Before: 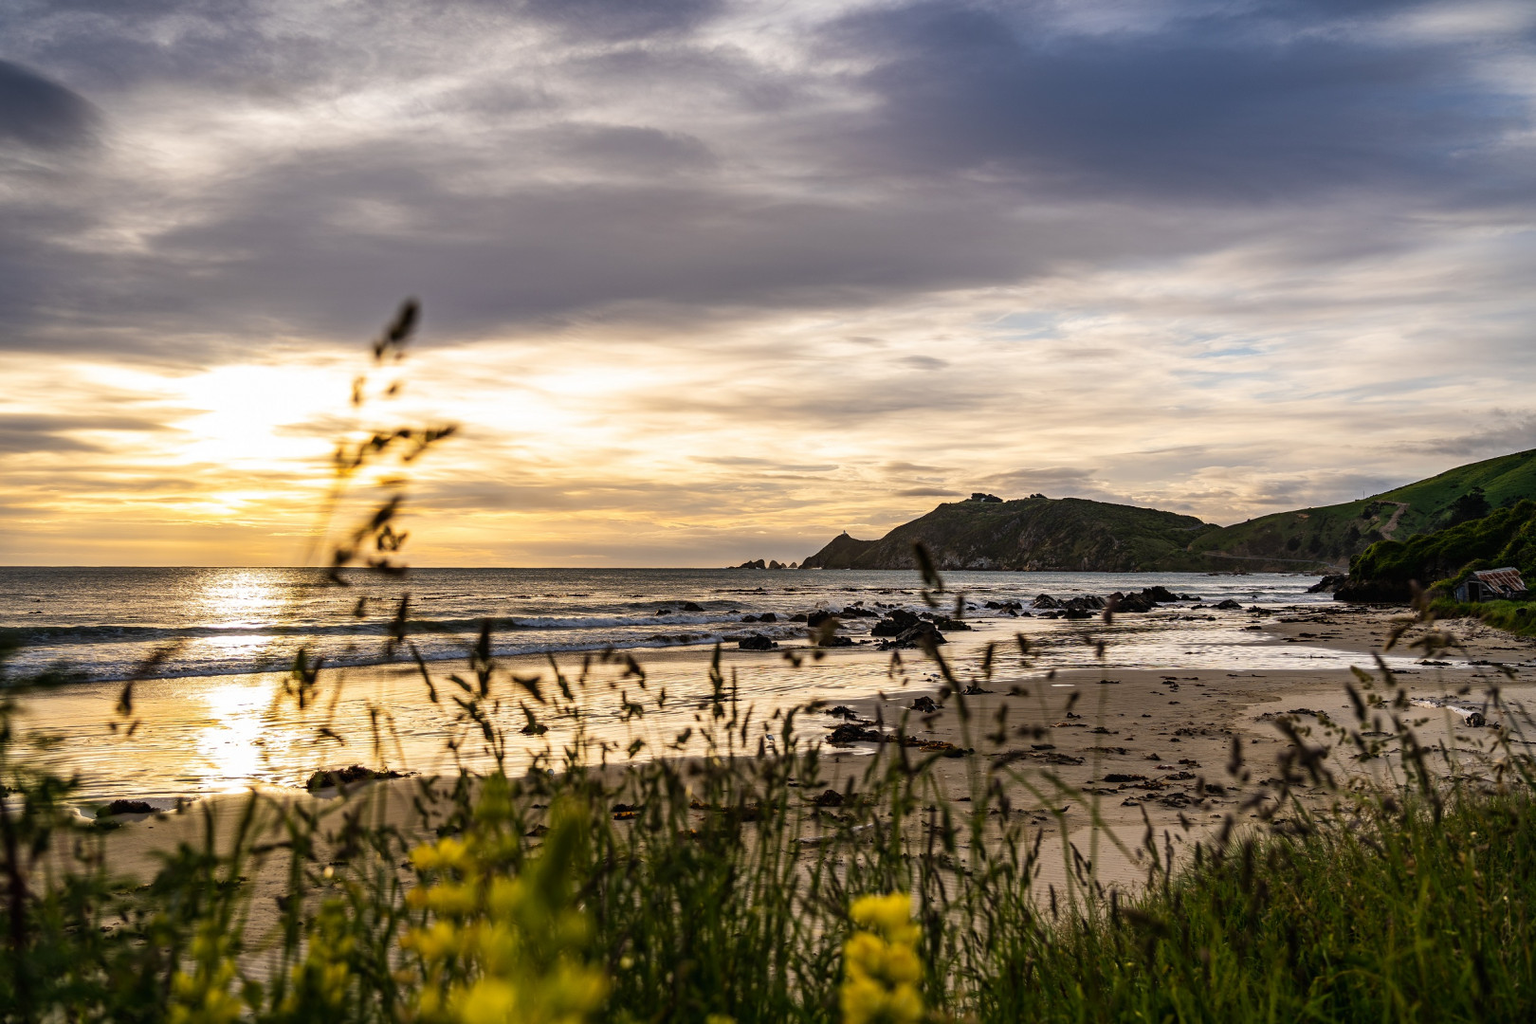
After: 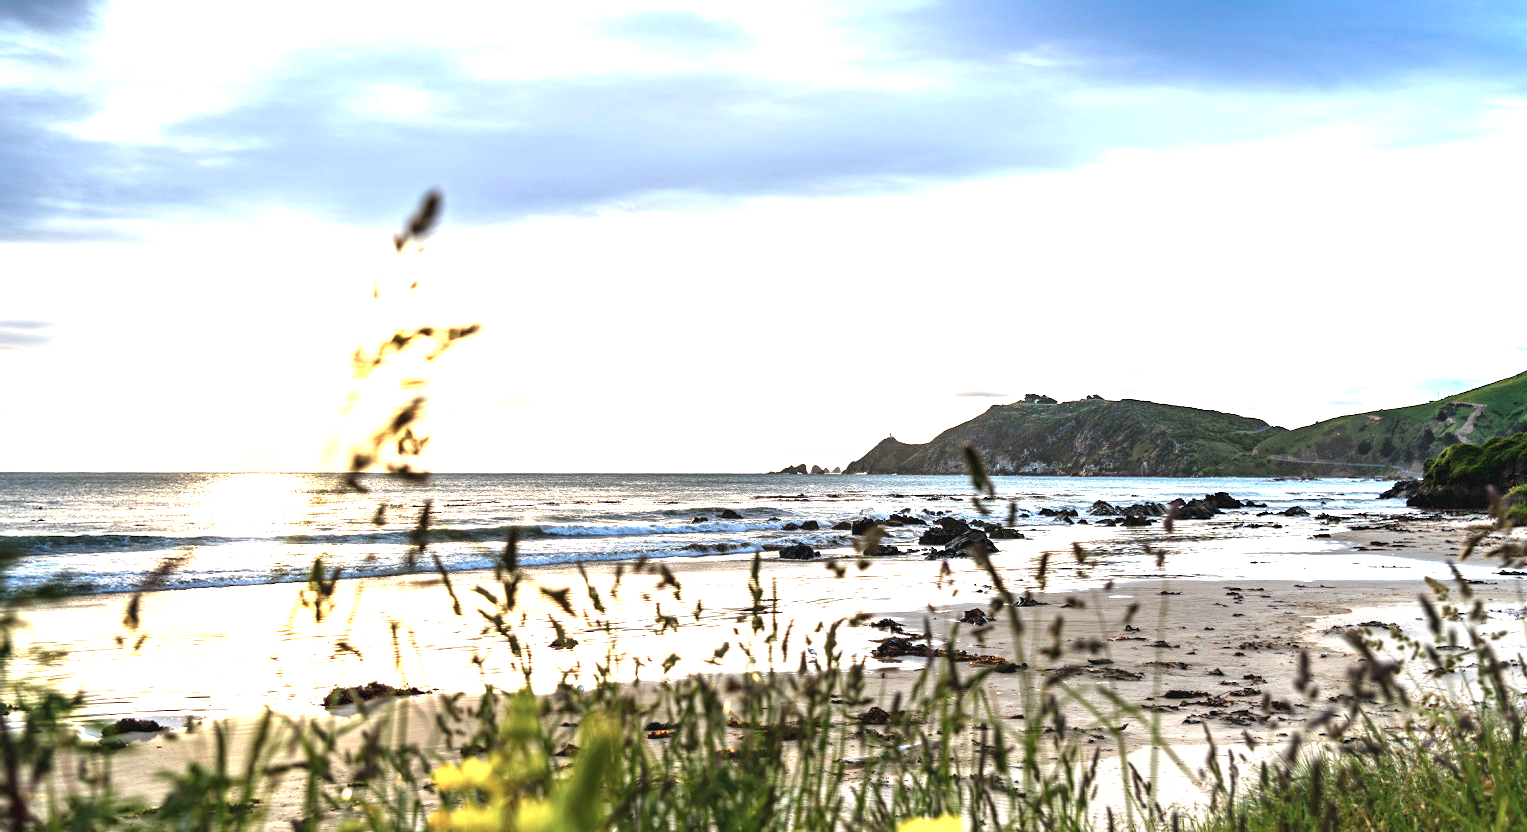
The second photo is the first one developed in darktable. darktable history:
color correction: highlights a* -9.73, highlights b* -21.22
exposure: black level correction 0, exposure 1.975 EV, compensate exposure bias true, compensate highlight preservation false
crop and rotate: angle 0.03°, top 11.643%, right 5.651%, bottom 11.189%
